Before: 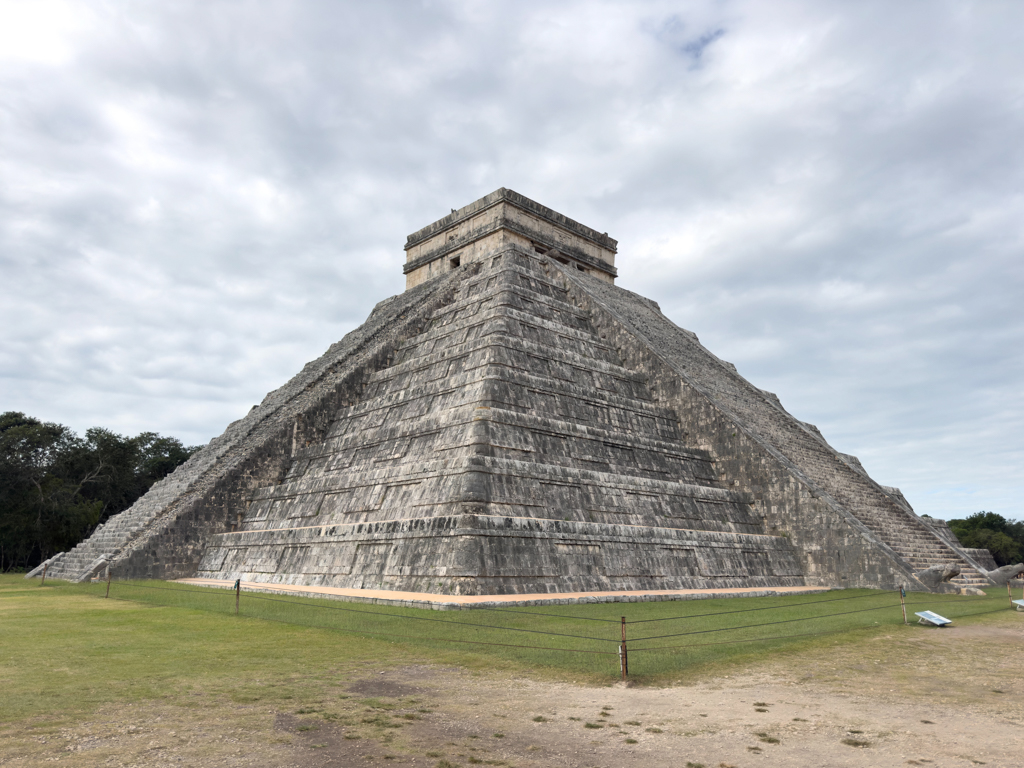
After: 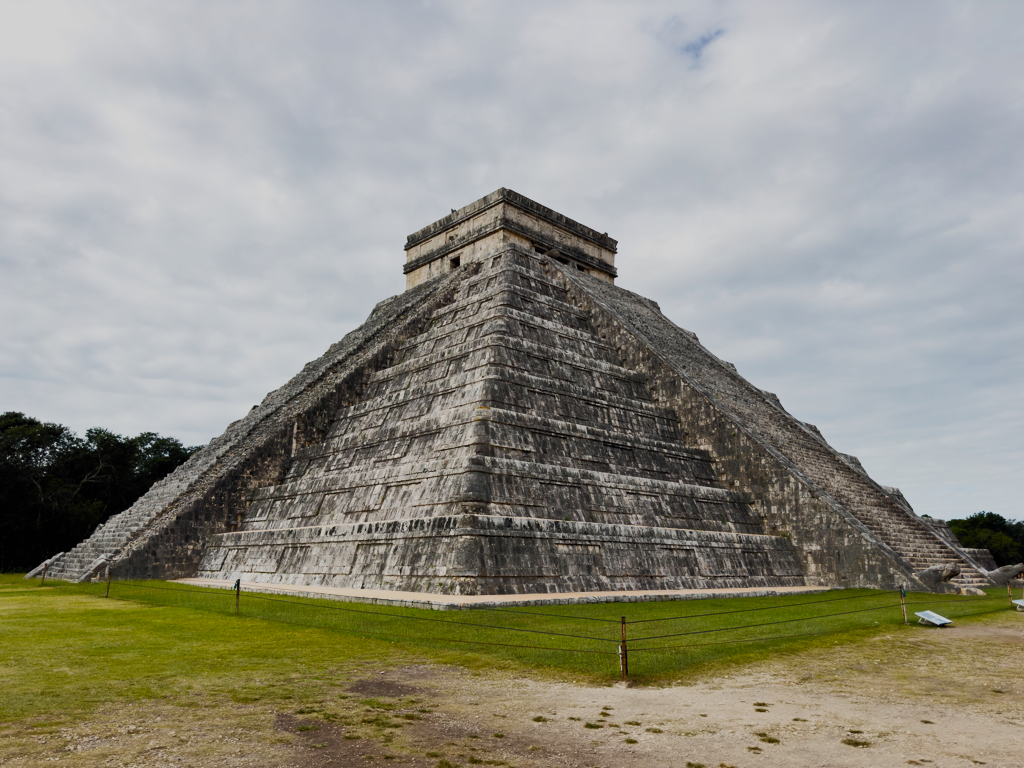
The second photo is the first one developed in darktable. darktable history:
color balance rgb: perceptual saturation grading › global saturation 20%, perceptual saturation grading › highlights -25.529%, perceptual saturation grading › shadows 24.214%, perceptual brilliance grading › highlights 3.623%, perceptual brilliance grading › mid-tones -18.579%, perceptual brilliance grading › shadows -41.436%, global vibrance 59.919%
filmic rgb: black relative exposure -6.7 EV, white relative exposure 4.56 EV, hardness 3.24, preserve chrominance no, color science v5 (2021), contrast in shadows safe, contrast in highlights safe
